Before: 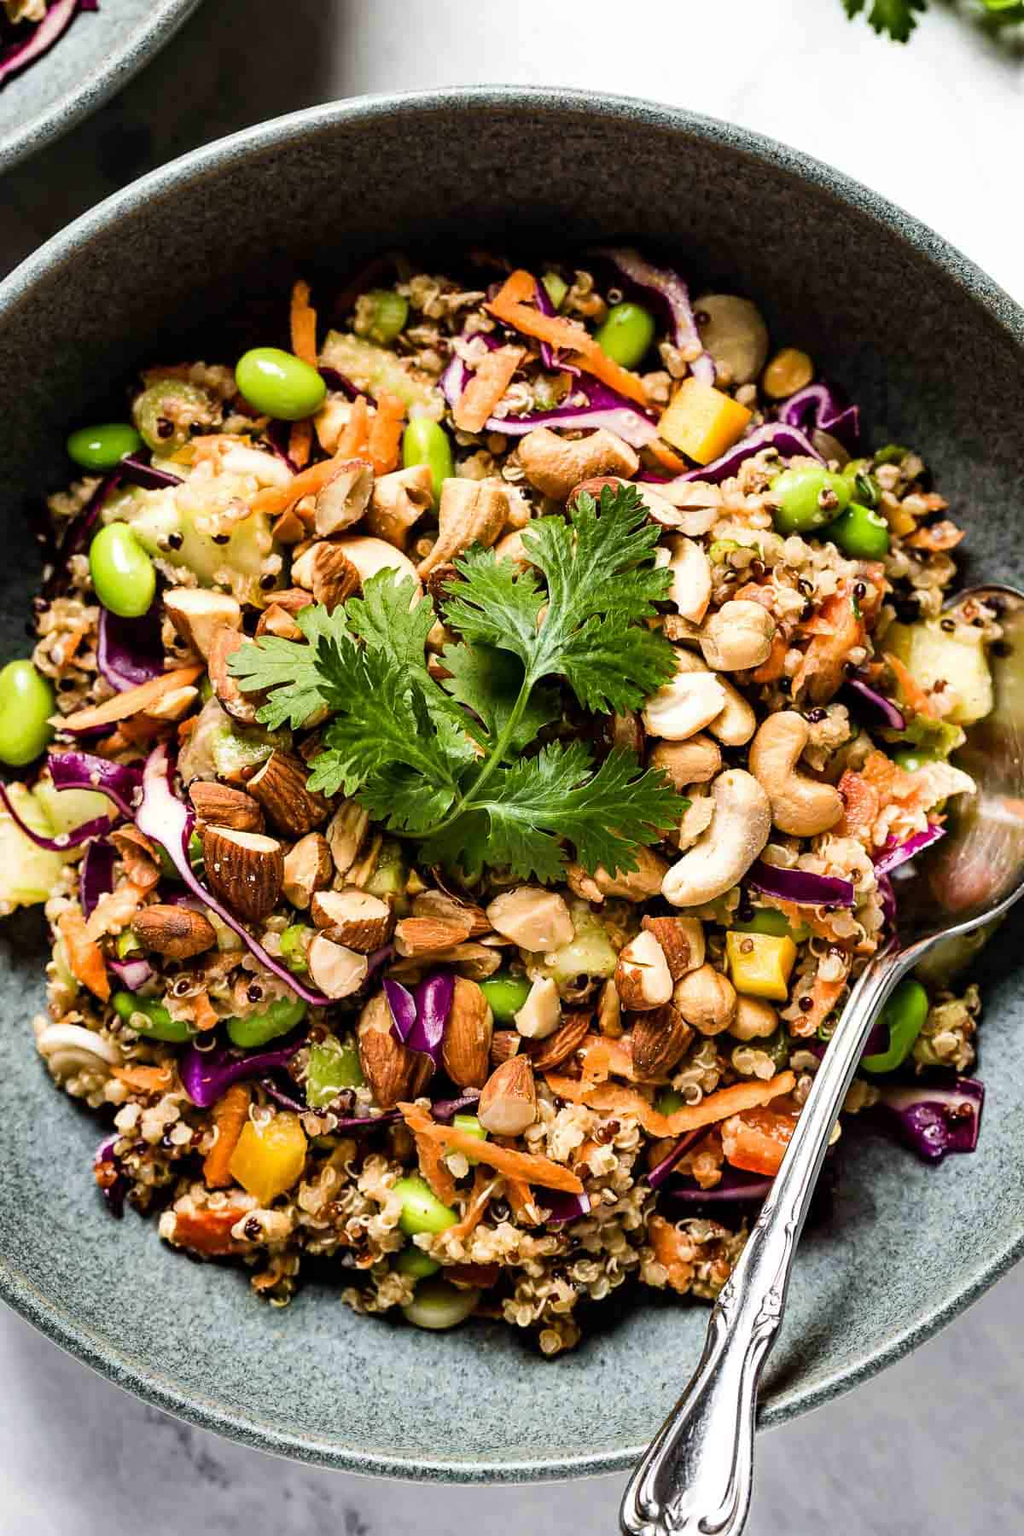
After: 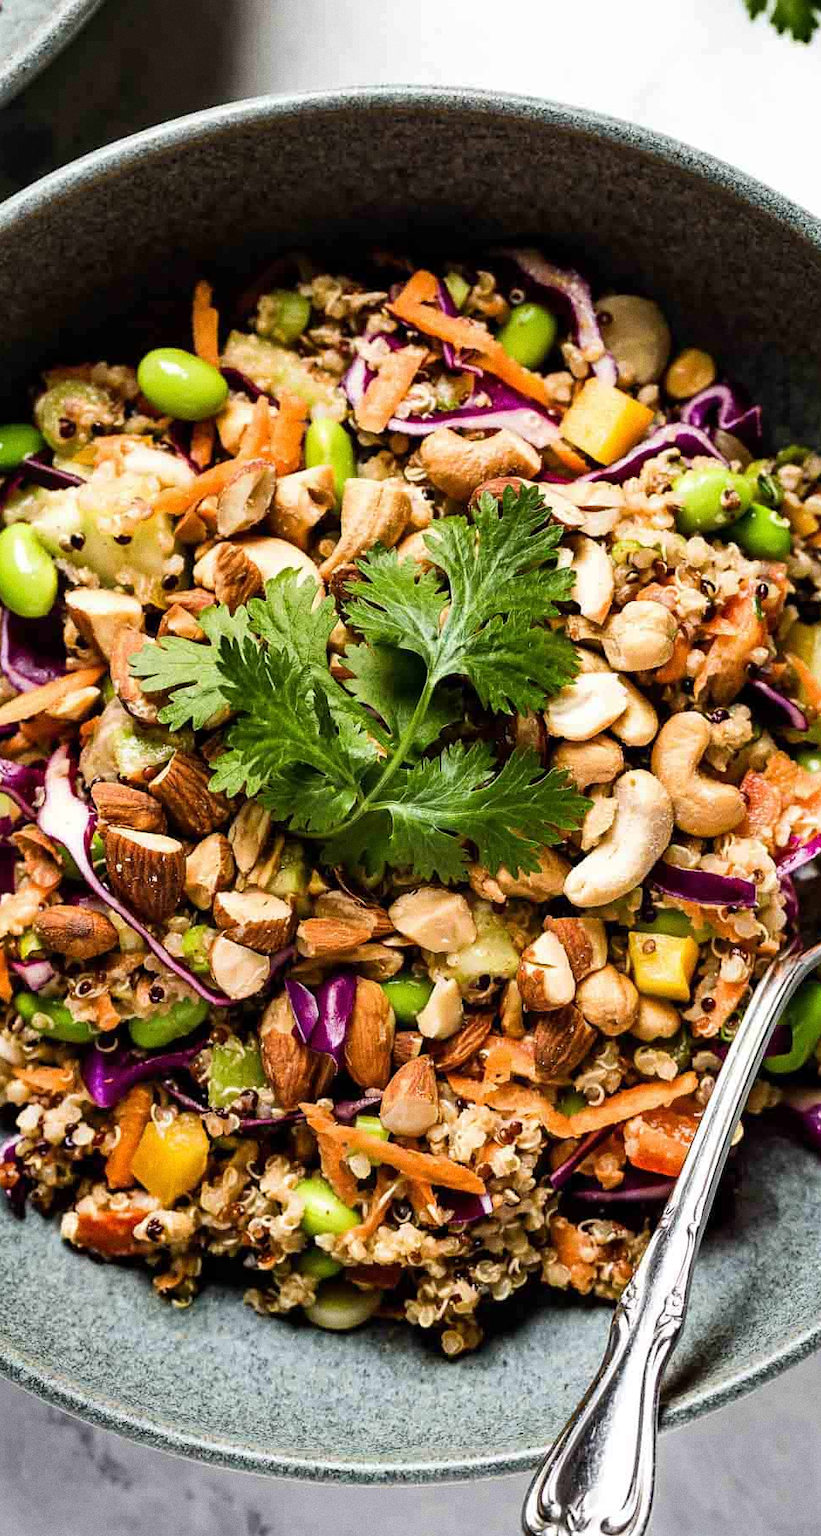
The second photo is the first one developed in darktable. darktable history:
crop and rotate: left 9.597%, right 10.195%
grain: on, module defaults
